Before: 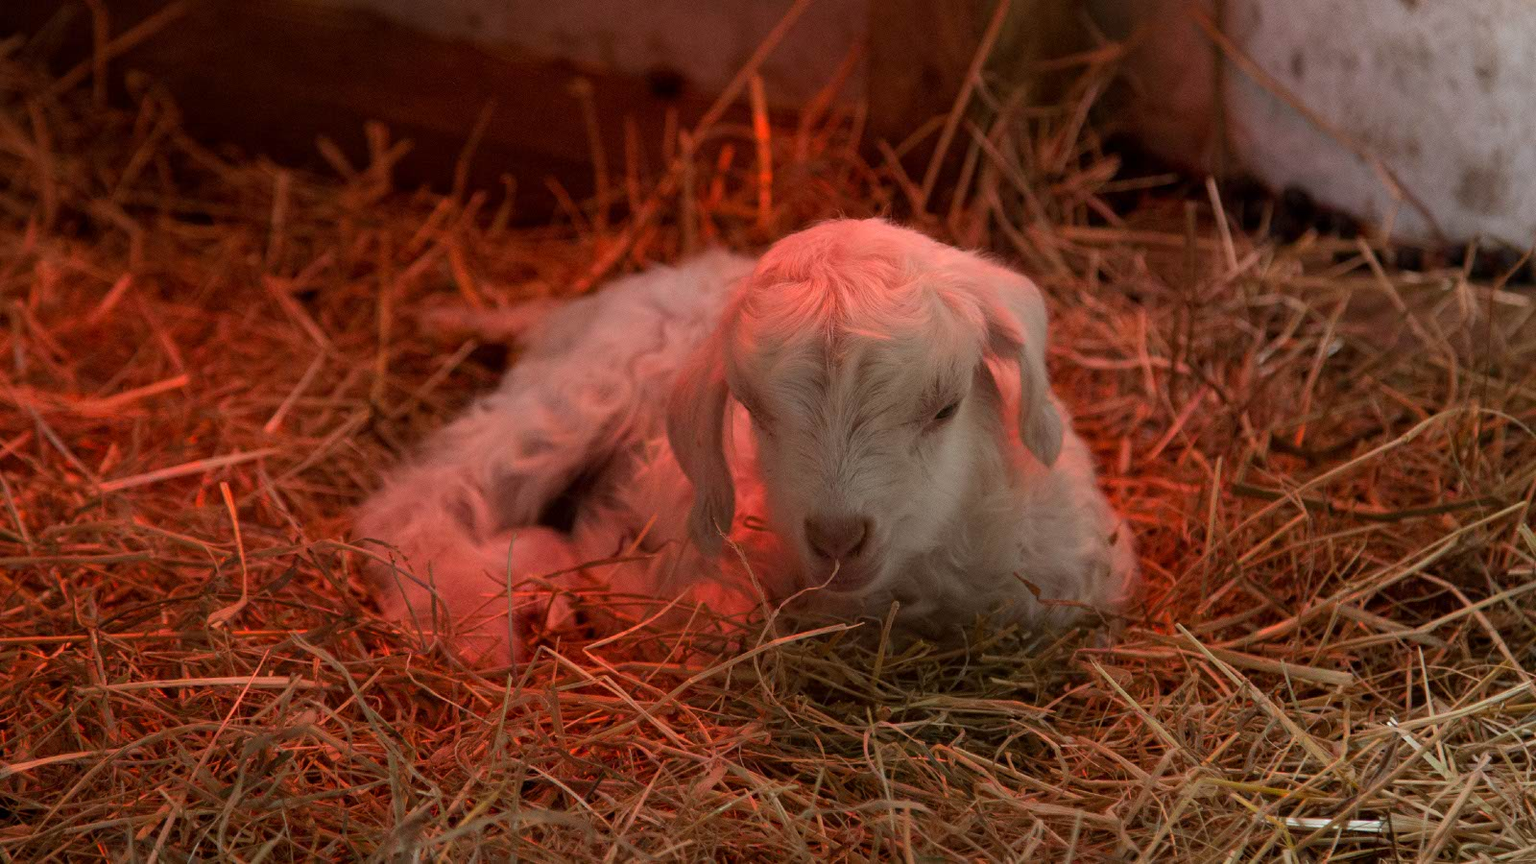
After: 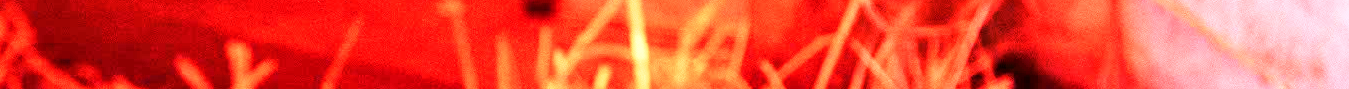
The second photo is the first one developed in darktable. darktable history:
color balance: output saturation 98.5%
base curve: curves: ch0 [(0, 0) (0.688, 0.865) (1, 1)], preserve colors none
crop and rotate: left 9.644%, top 9.491%, right 6.021%, bottom 80.509%
white balance: red 4.26, blue 1.802
